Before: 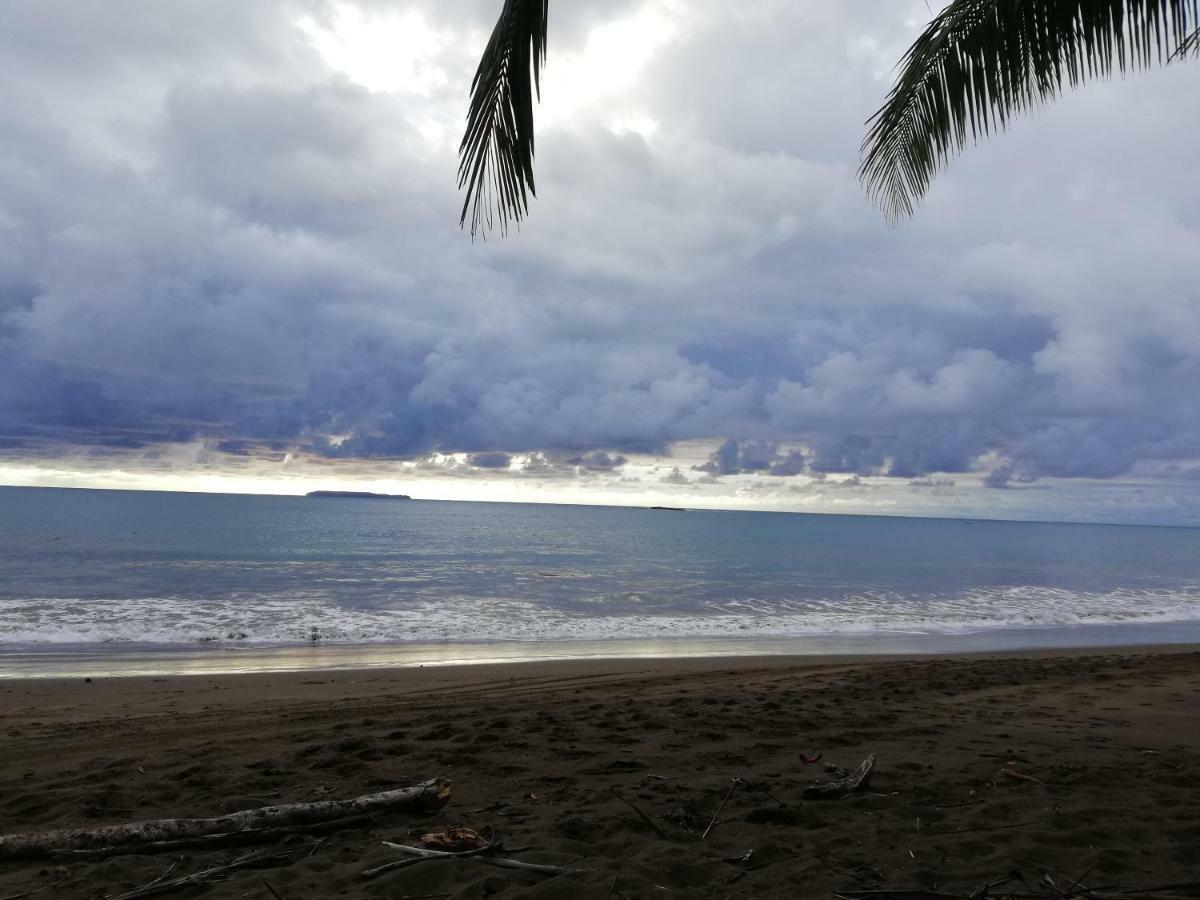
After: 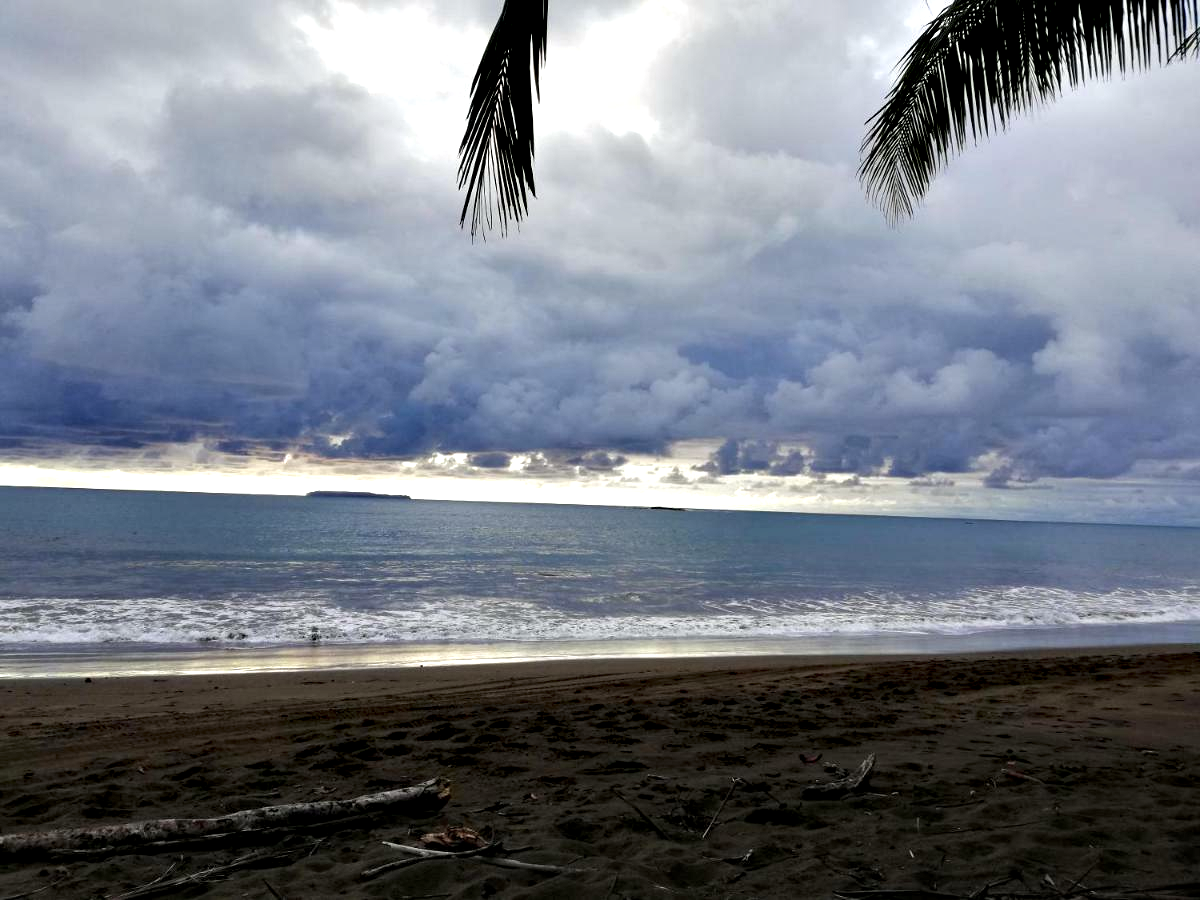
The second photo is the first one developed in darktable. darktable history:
color zones: curves: ch2 [(0, 0.5) (0.143, 0.5) (0.286, 0.489) (0.415, 0.421) (0.571, 0.5) (0.714, 0.5) (0.857, 0.5) (1, 0.5)]
contrast equalizer: octaves 7, y [[0.6 ×6], [0.55 ×6], [0 ×6], [0 ×6], [0 ×6]]
